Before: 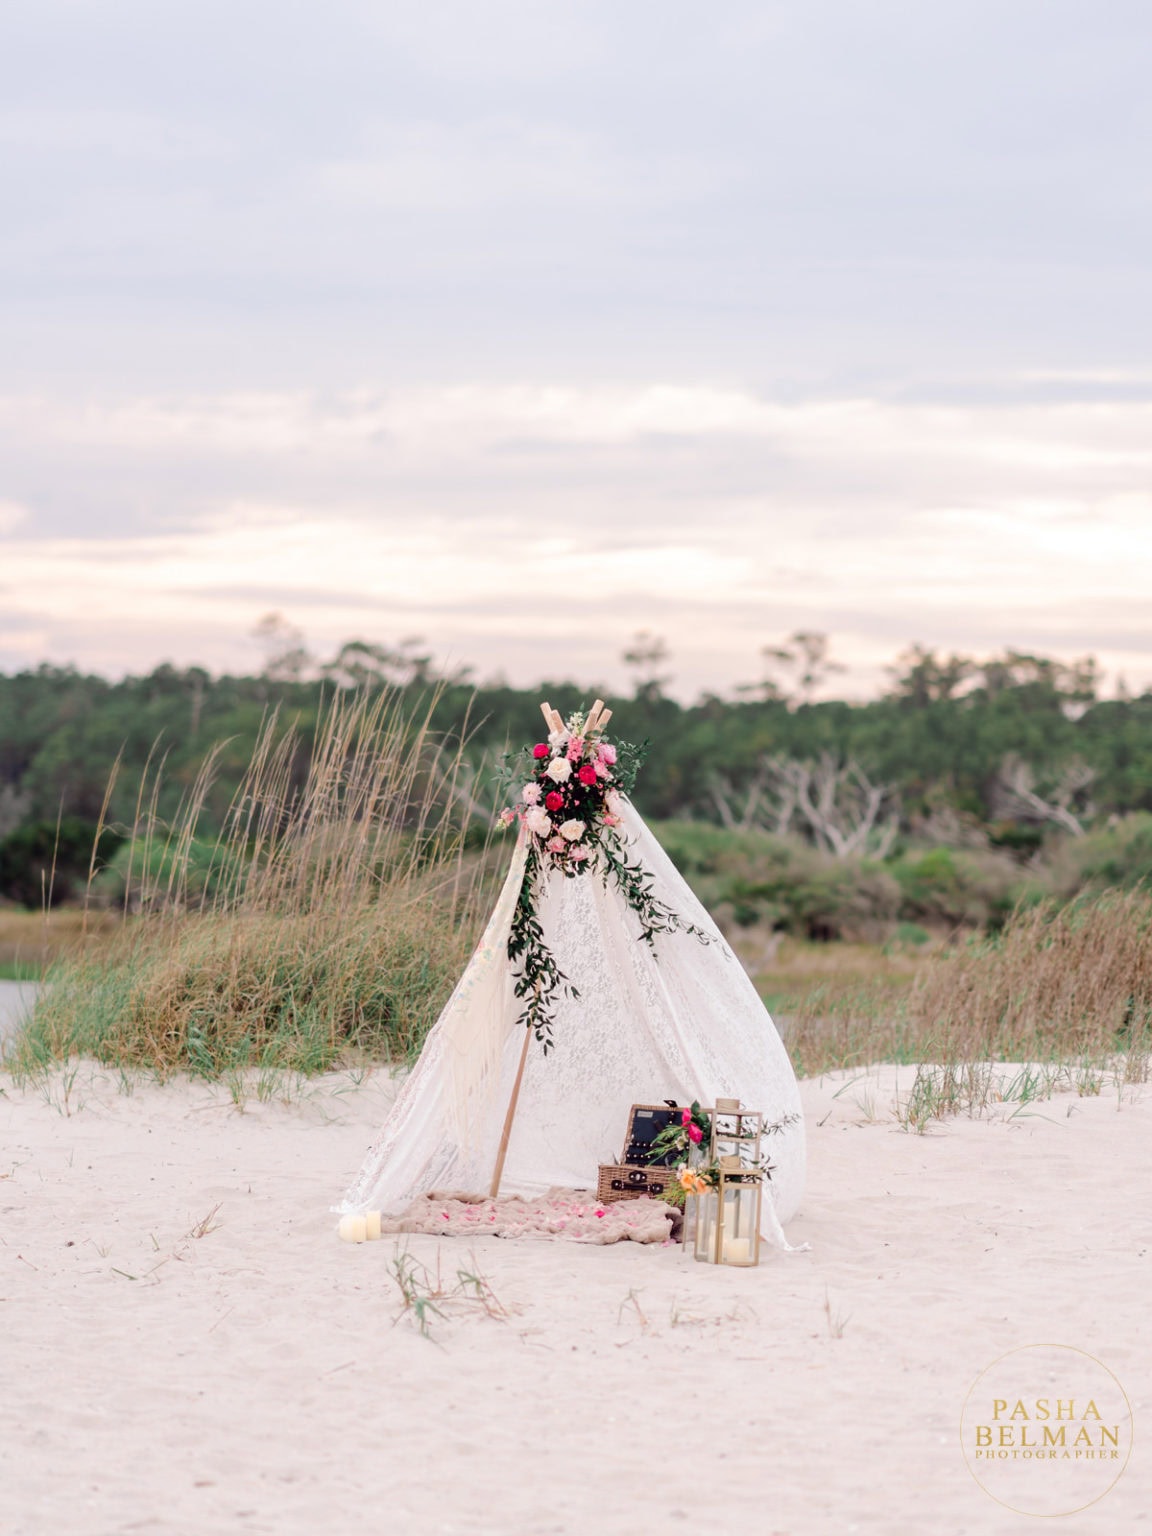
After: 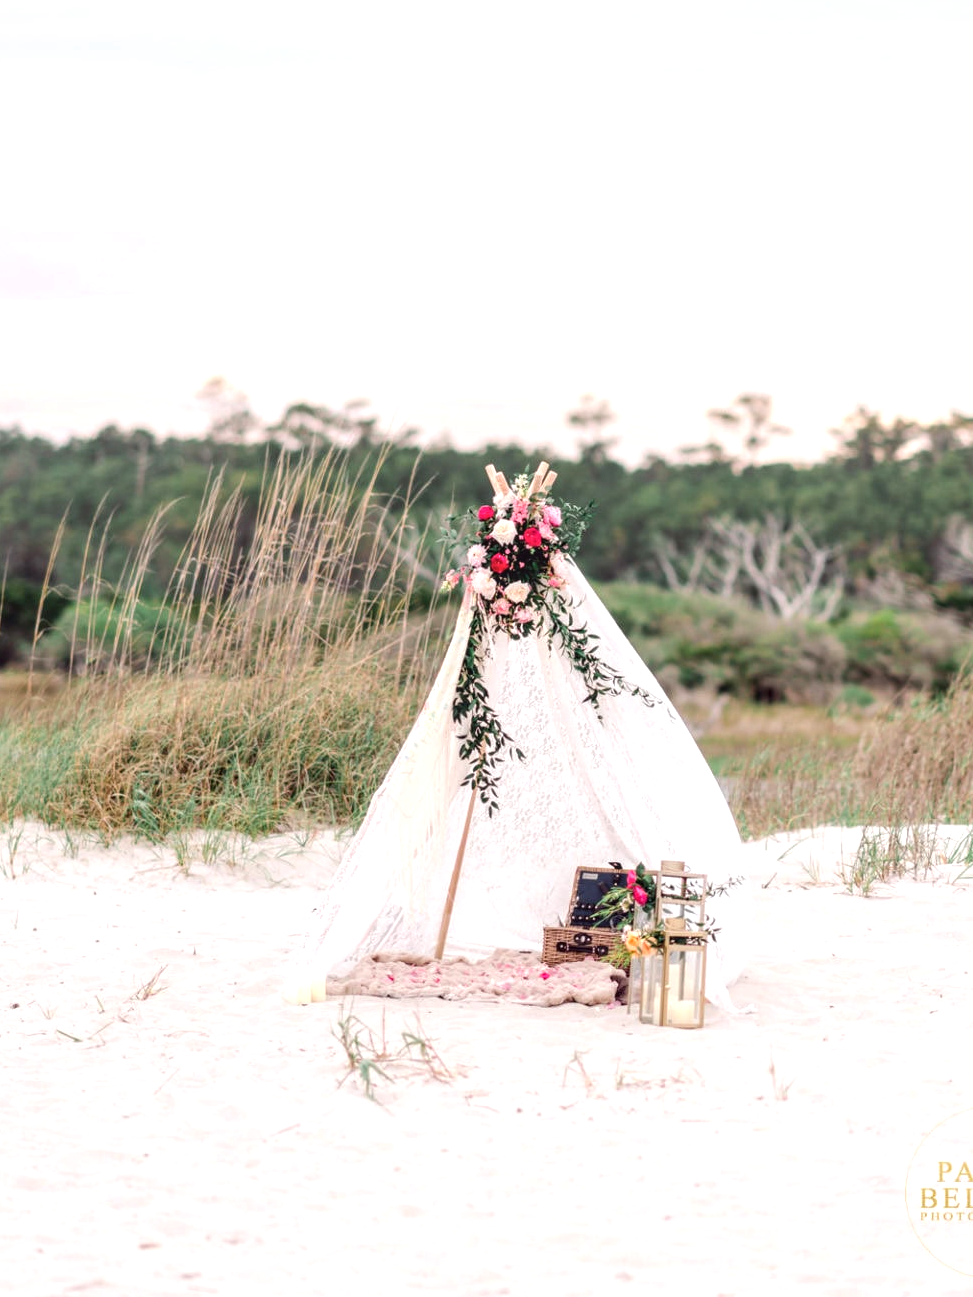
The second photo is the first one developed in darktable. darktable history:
exposure: black level correction 0, exposure 0.5 EV, compensate highlight preservation false
local contrast: on, module defaults
crop and rotate: left 4.842%, top 15.51%, right 10.668%
